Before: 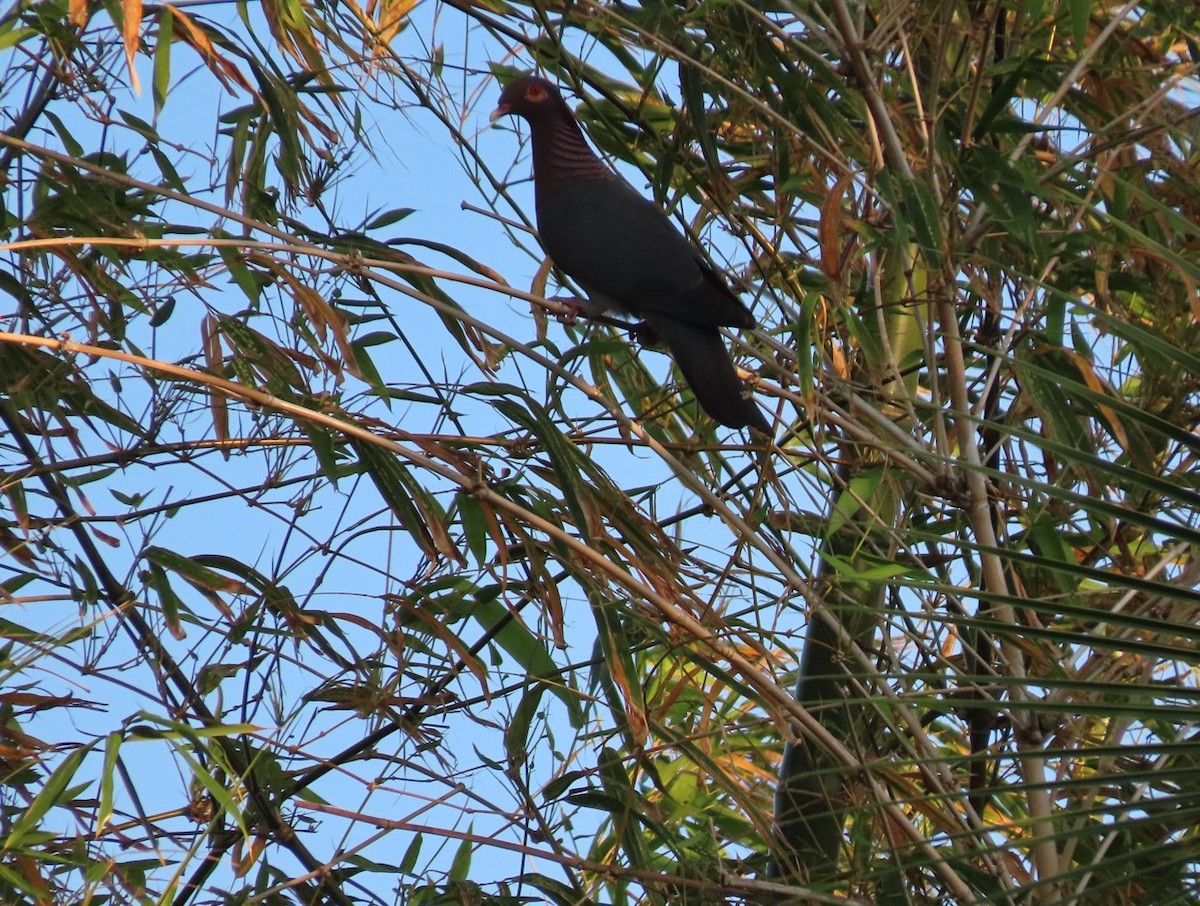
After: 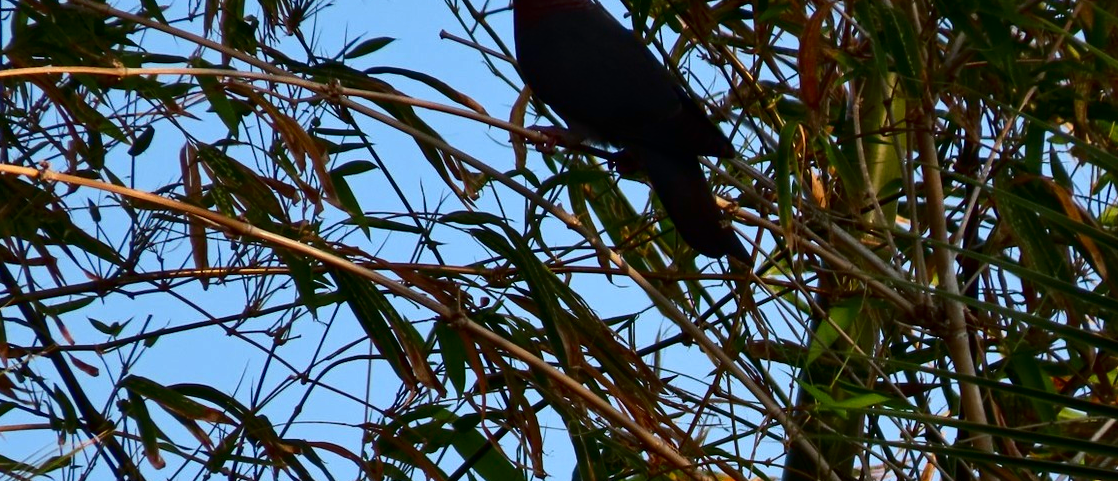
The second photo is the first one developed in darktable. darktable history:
tone equalizer: edges refinement/feathering 500, mask exposure compensation -1.57 EV, preserve details guided filter
contrast brightness saturation: contrast 0.194, brightness -0.242, saturation 0.12
crop: left 1.789%, top 18.971%, right 5.003%, bottom 27.843%
